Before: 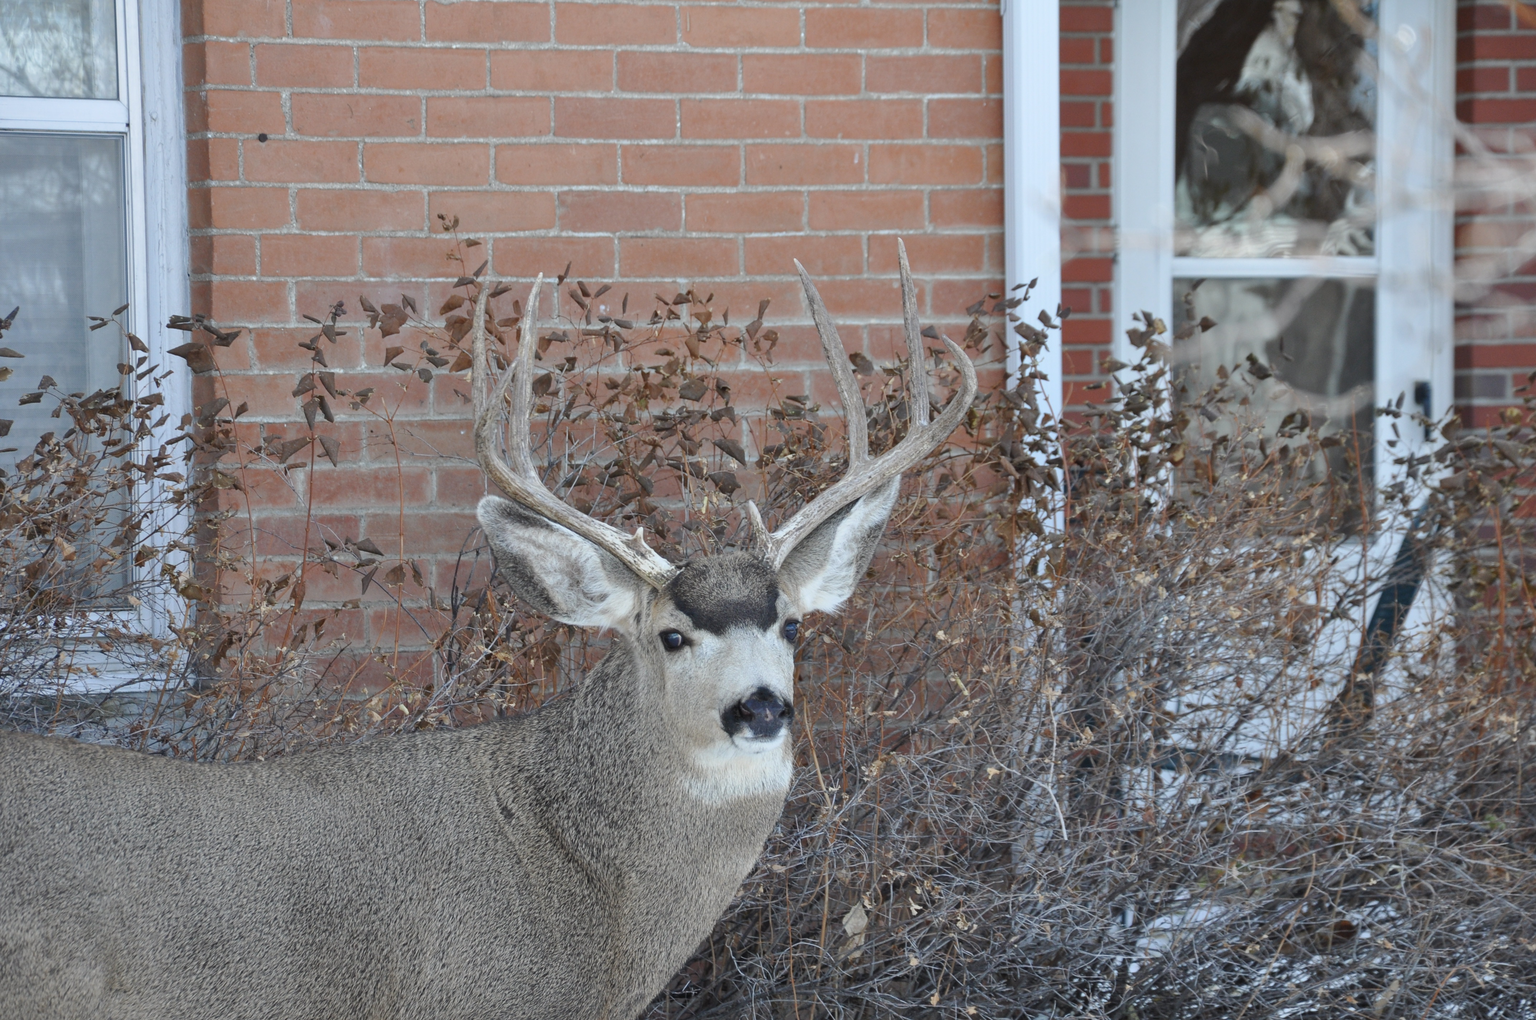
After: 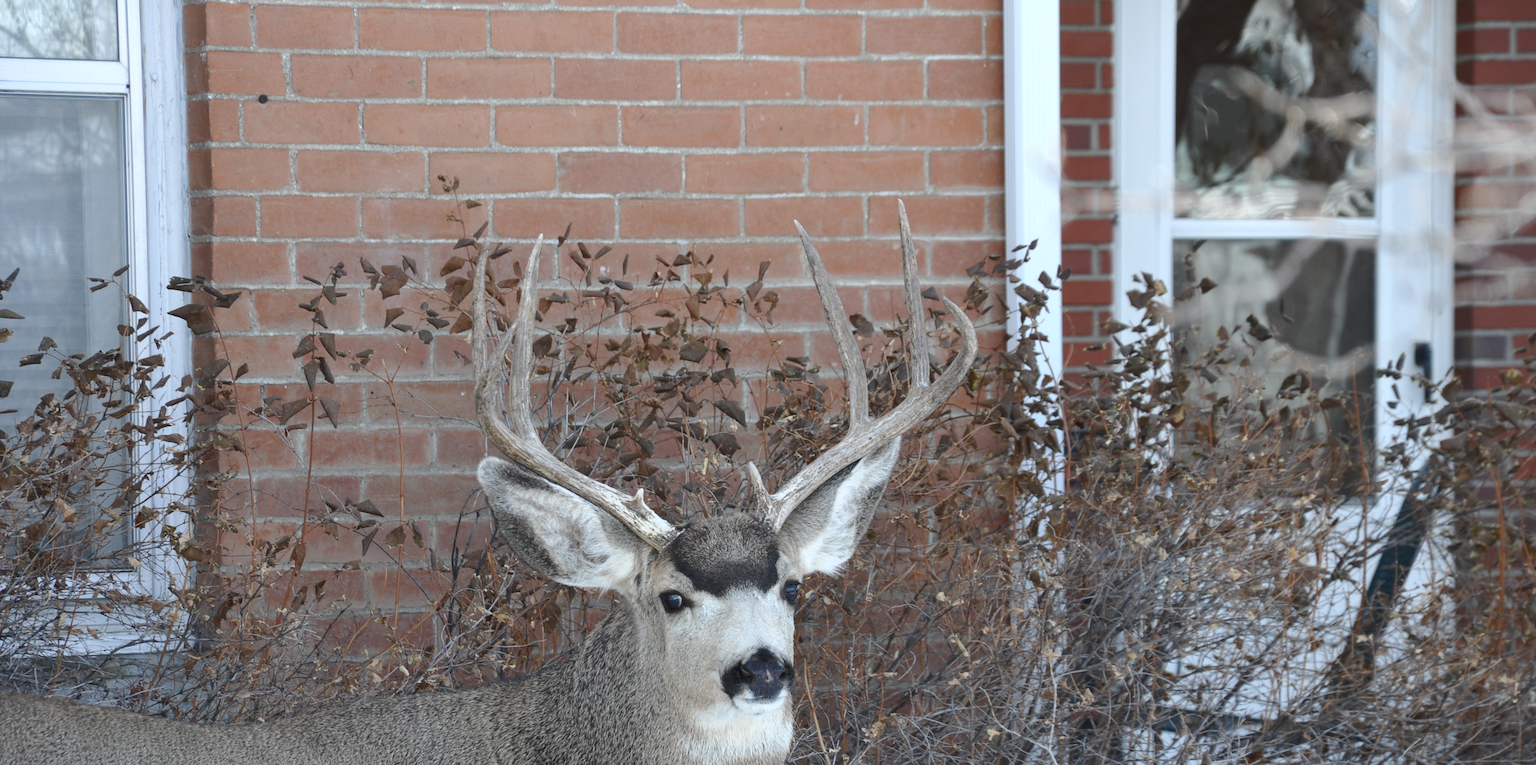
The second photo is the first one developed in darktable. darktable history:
tone equalizer: -8 EV -0.001 EV, -7 EV 0.001 EV, -6 EV -0.002 EV, -5 EV -0.003 EV, -4 EV -0.062 EV, -3 EV -0.222 EV, -2 EV -0.267 EV, -1 EV 0.105 EV, +0 EV 0.303 EV
crop: top 3.857%, bottom 21.132%
